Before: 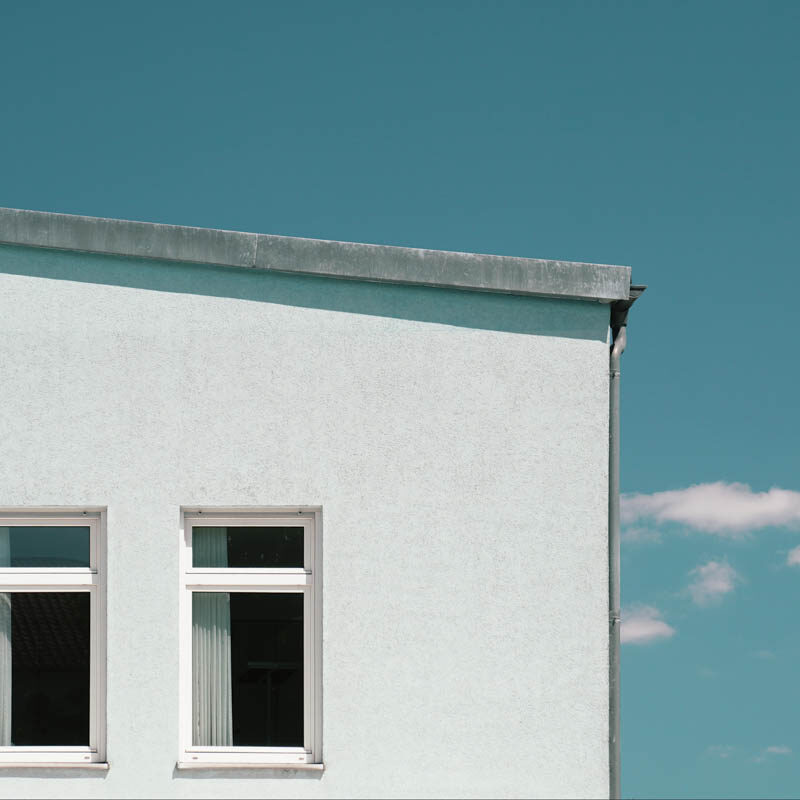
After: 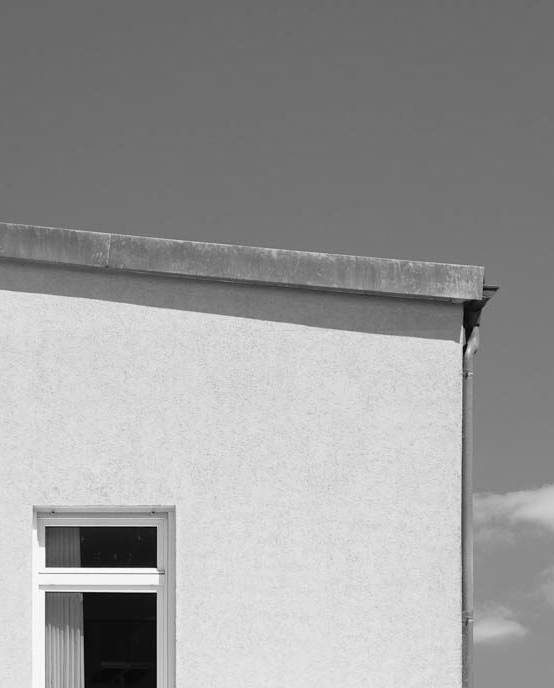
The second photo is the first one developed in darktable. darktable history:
crop: left 18.479%, right 12.2%, bottom 13.971%
monochrome: on, module defaults
contrast brightness saturation: saturation -0.05
